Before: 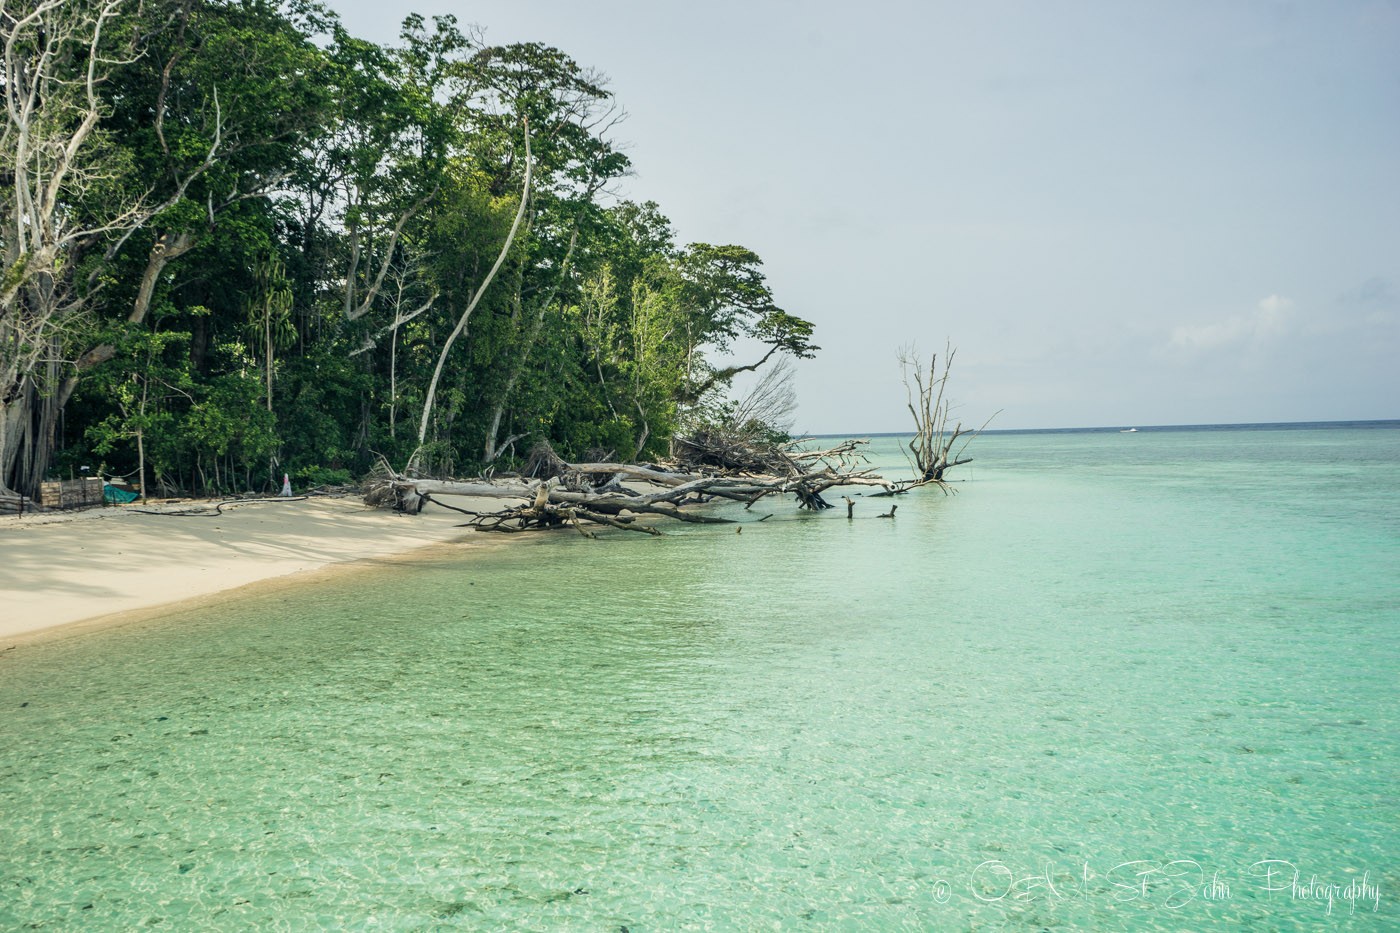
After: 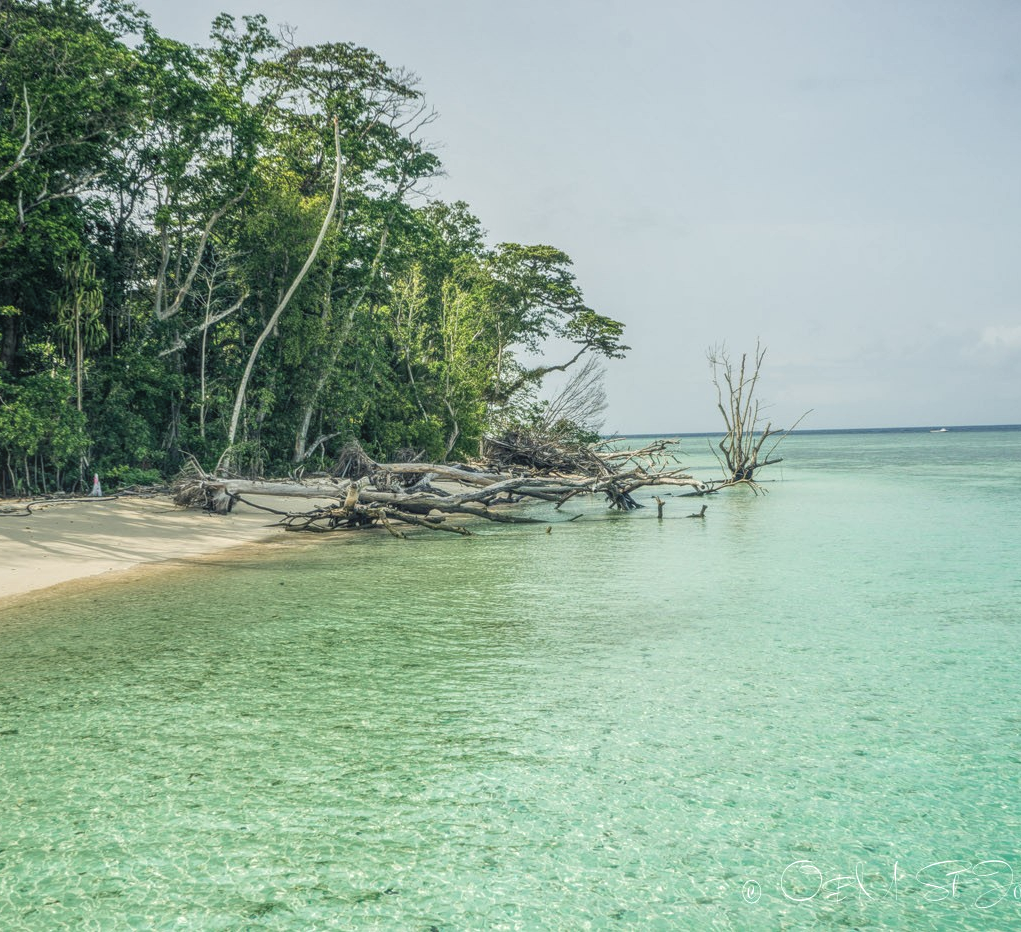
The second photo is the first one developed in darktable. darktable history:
local contrast: highlights 66%, shadows 34%, detail 167%, midtone range 0.2
crop: left 13.585%, top 0%, right 13.444%
